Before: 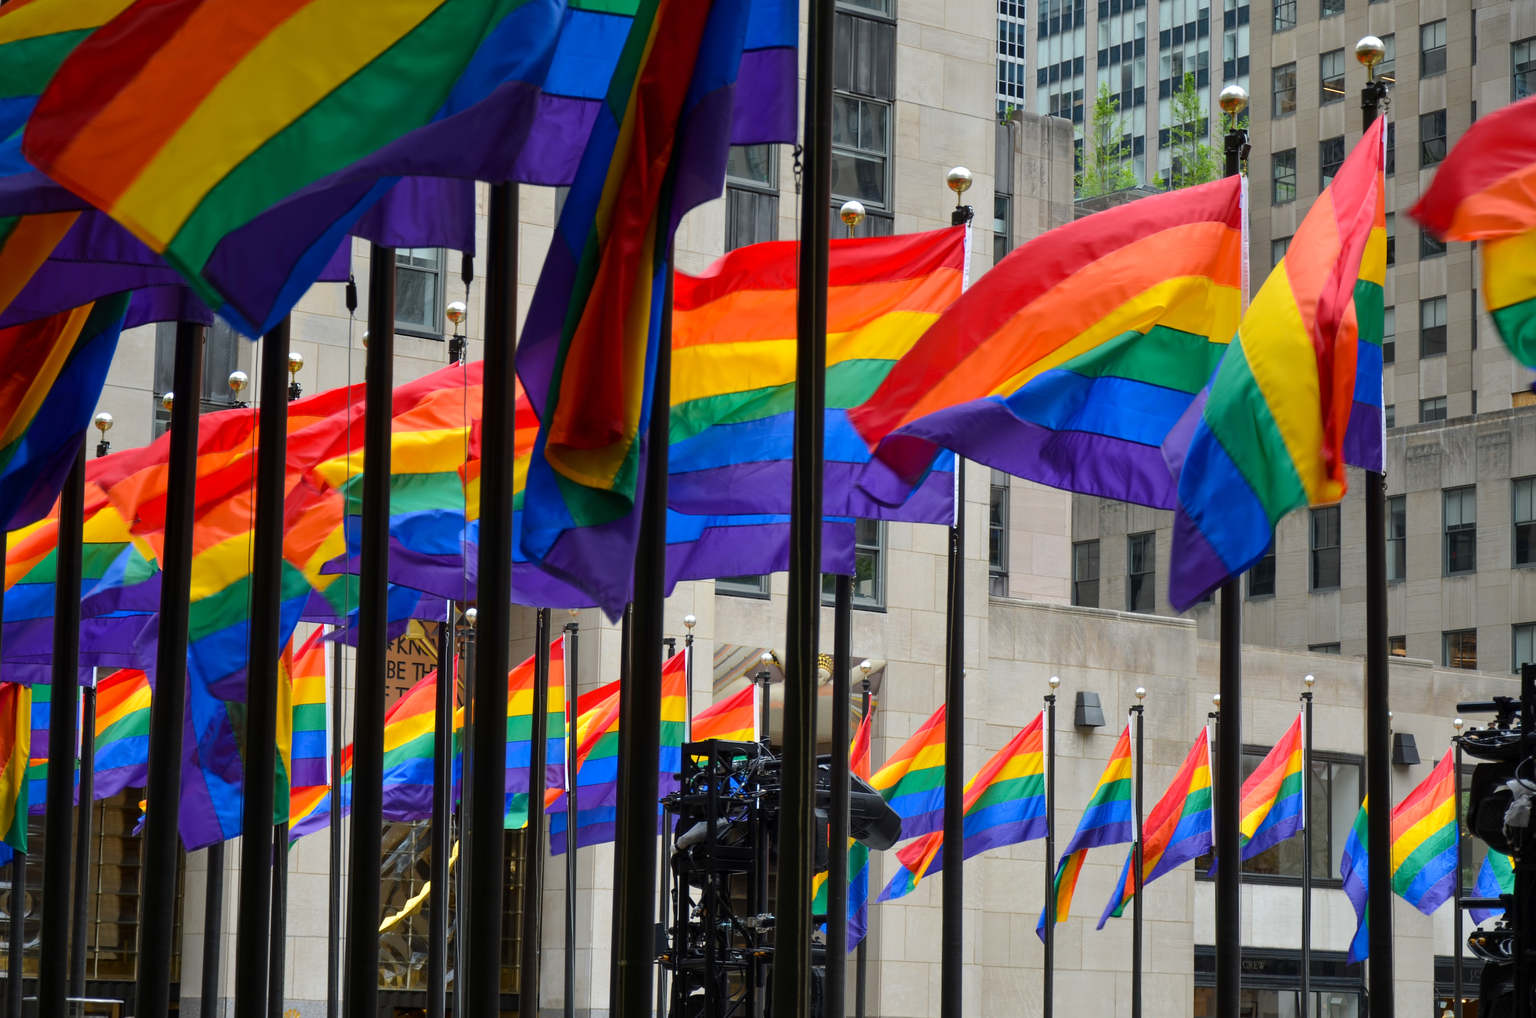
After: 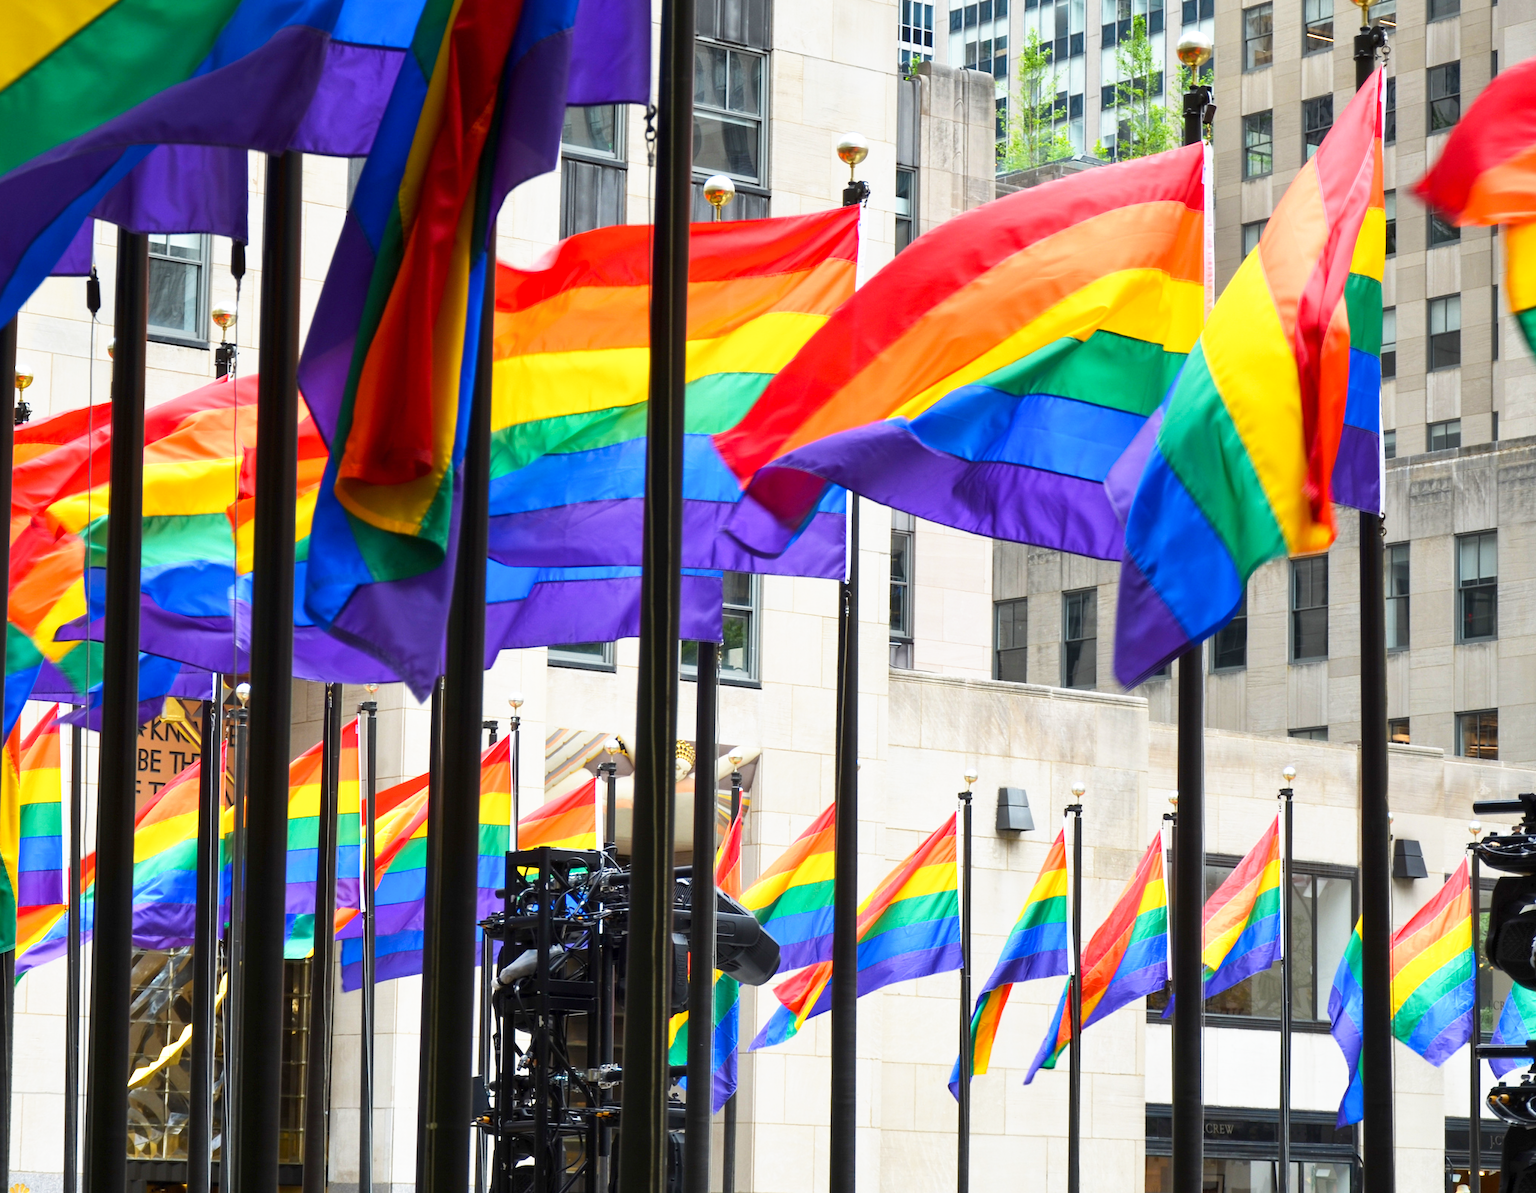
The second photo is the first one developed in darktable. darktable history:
crop and rotate: left 18.028%, top 5.977%, right 1.821%
base curve: curves: ch0 [(0, 0) (0.495, 0.917) (1, 1)], preserve colors none
